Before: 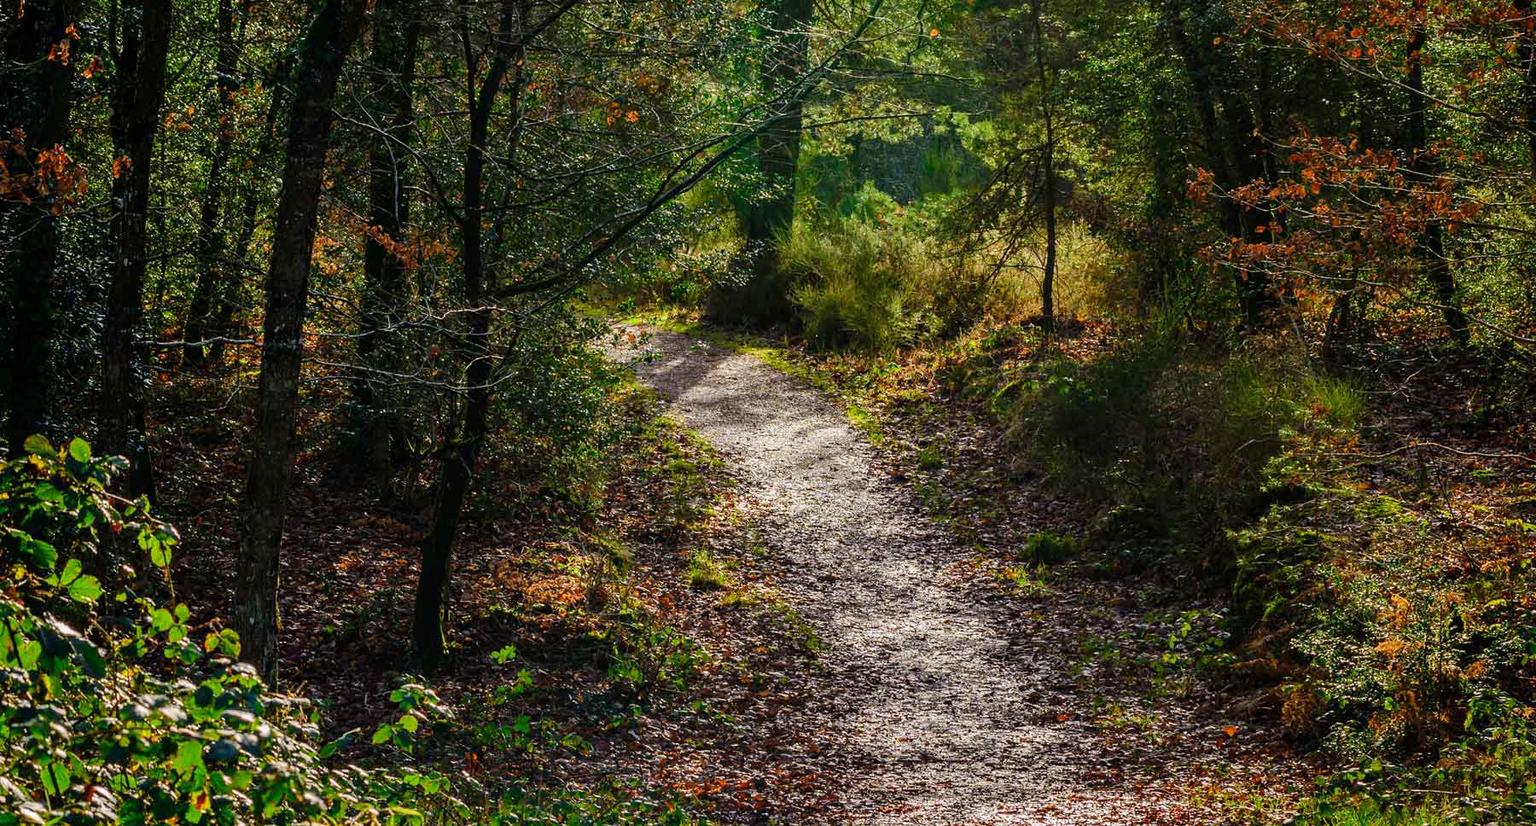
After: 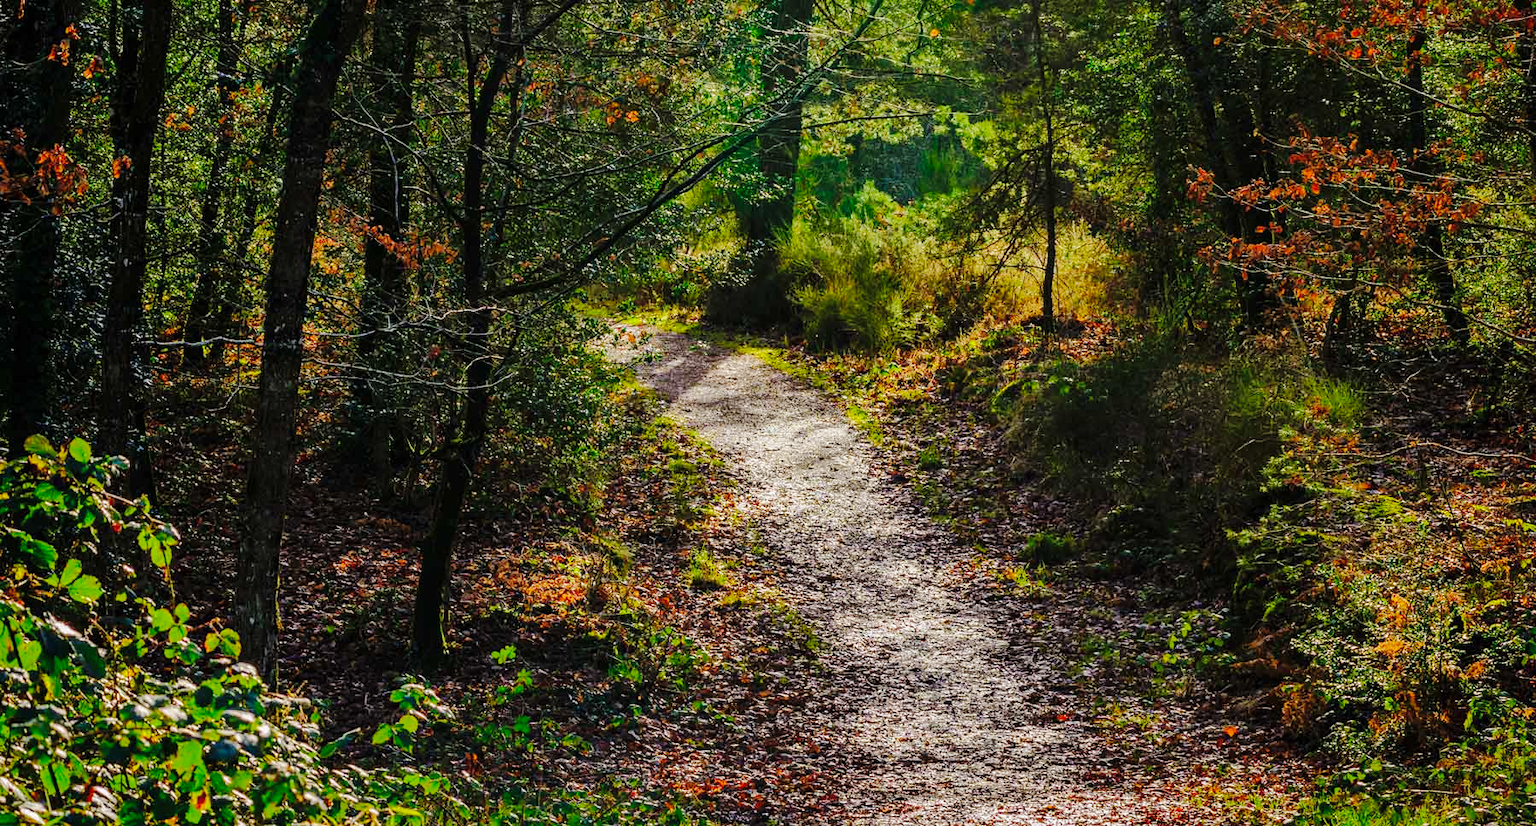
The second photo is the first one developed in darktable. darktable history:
shadows and highlights: shadows 40, highlights -60
base curve: curves: ch0 [(0, 0) (0.032, 0.025) (0.121, 0.166) (0.206, 0.329) (0.605, 0.79) (1, 1)], preserve colors none
